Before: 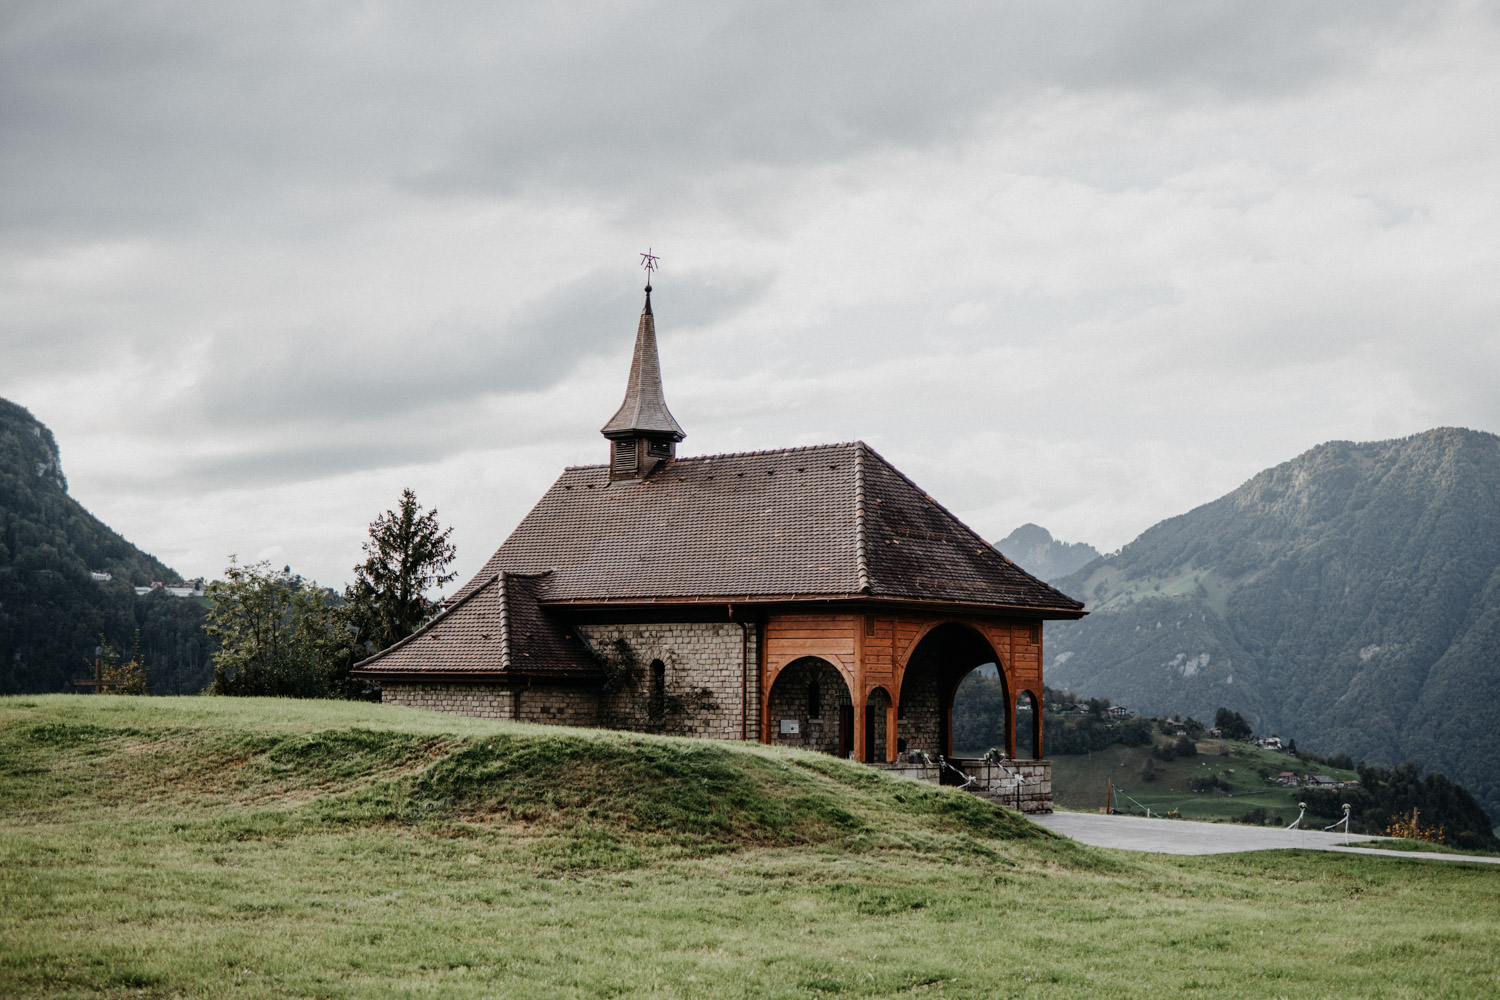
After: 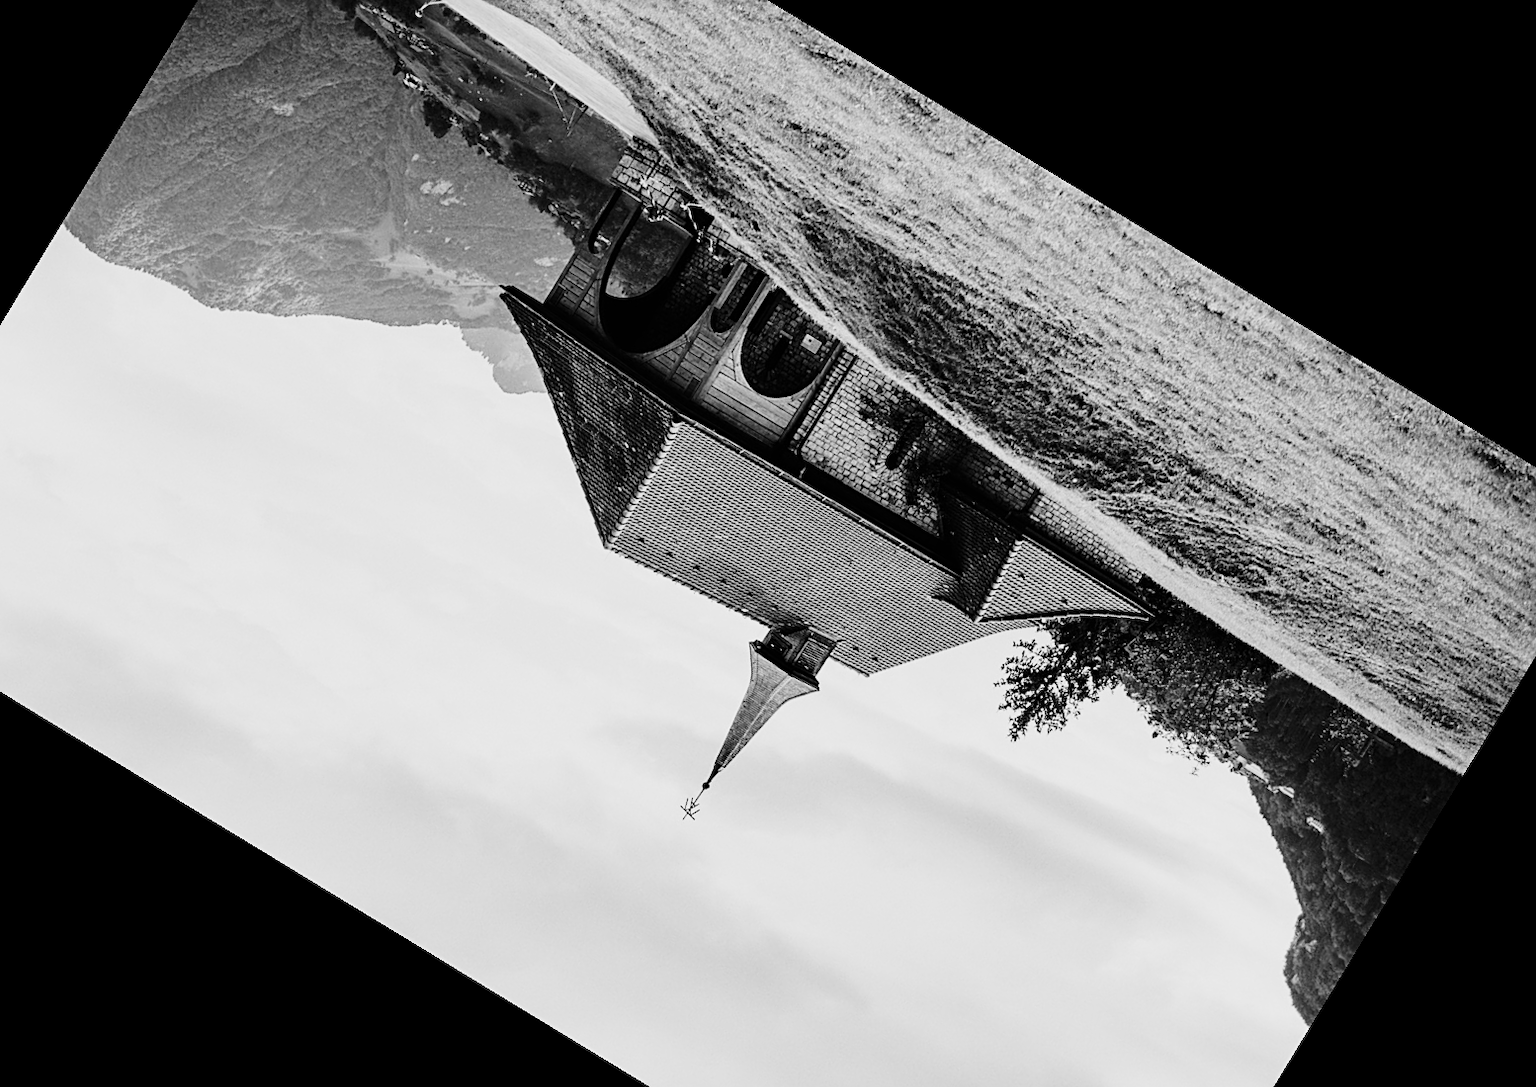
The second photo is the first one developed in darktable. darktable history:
crop and rotate: angle 148.68°, left 9.111%, top 15.603%, right 4.588%, bottom 17.041%
shadows and highlights: shadows 29.61, highlights -30.47, low approximation 0.01, soften with gaussian
contrast brightness saturation: contrast 0.13, brightness -0.05, saturation 0.16
base curve: curves: ch0 [(0, 0) (0.028, 0.03) (0.121, 0.232) (0.46, 0.748) (0.859, 0.968) (1, 1)], preserve colors none
velvia: on, module defaults
color zones: curves: ch1 [(0, 0.292) (0.001, 0.292) (0.2, 0.264) (0.4, 0.248) (0.6, 0.248) (0.8, 0.264) (0.999, 0.292) (1, 0.292)]
monochrome: a -71.75, b 75.82
sharpen: on, module defaults
